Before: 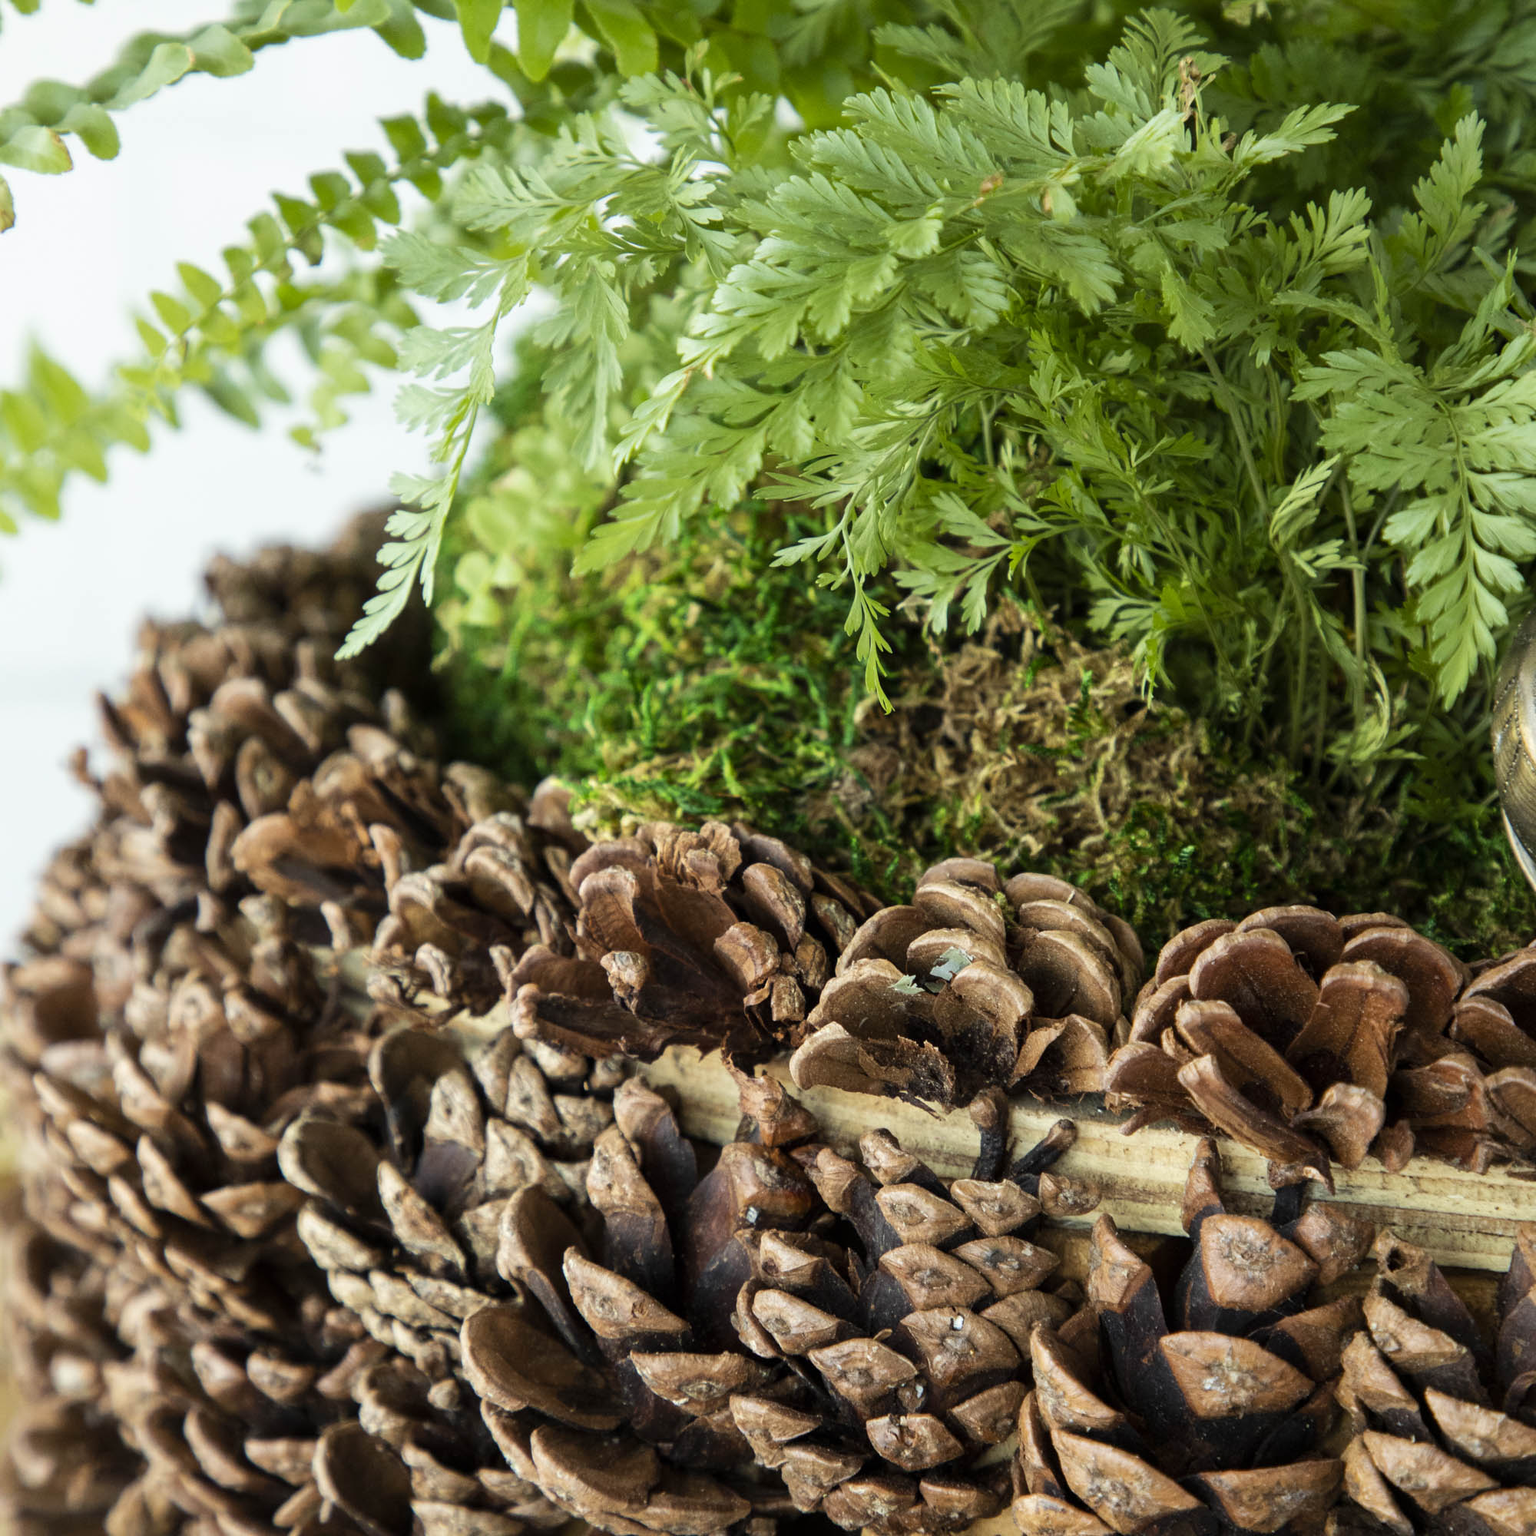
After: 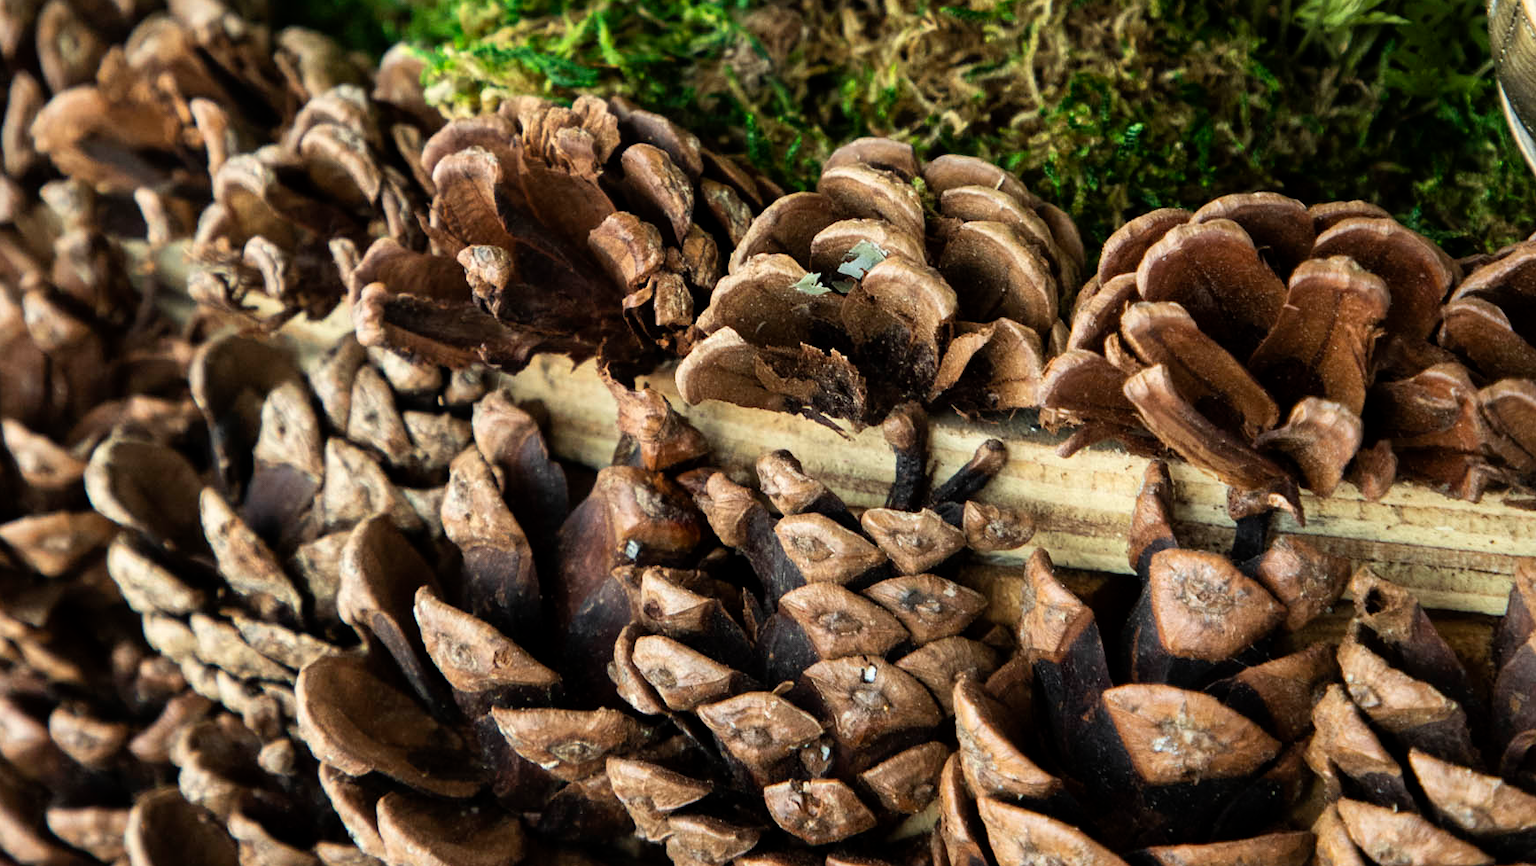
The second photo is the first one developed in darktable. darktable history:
rgb curve: curves: ch0 [(0, 0) (0.078, 0.051) (0.929, 0.956) (1, 1)], compensate middle gray true
crop and rotate: left 13.306%, top 48.129%, bottom 2.928%
